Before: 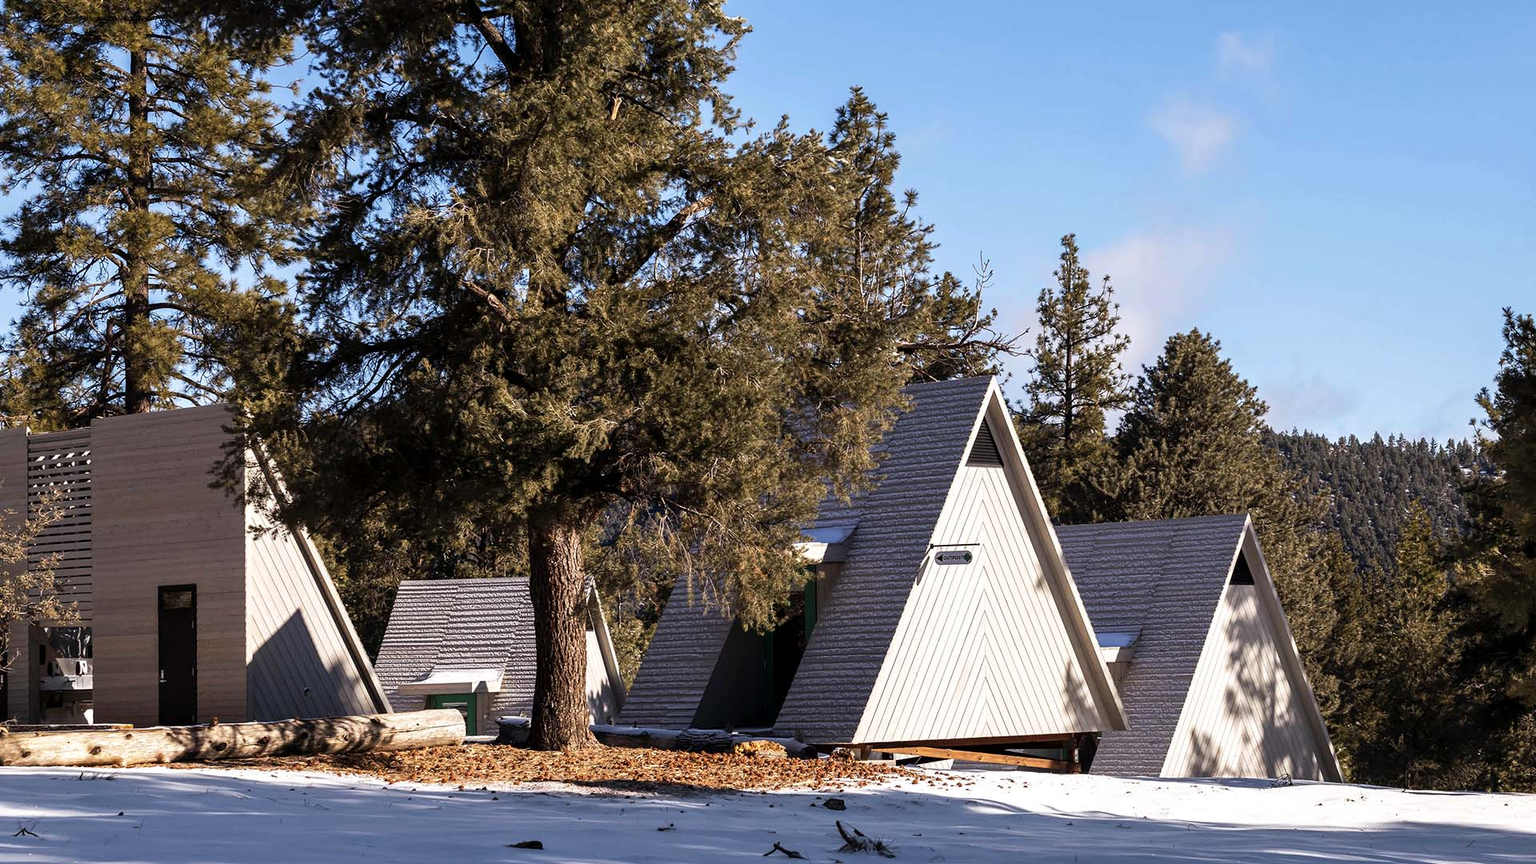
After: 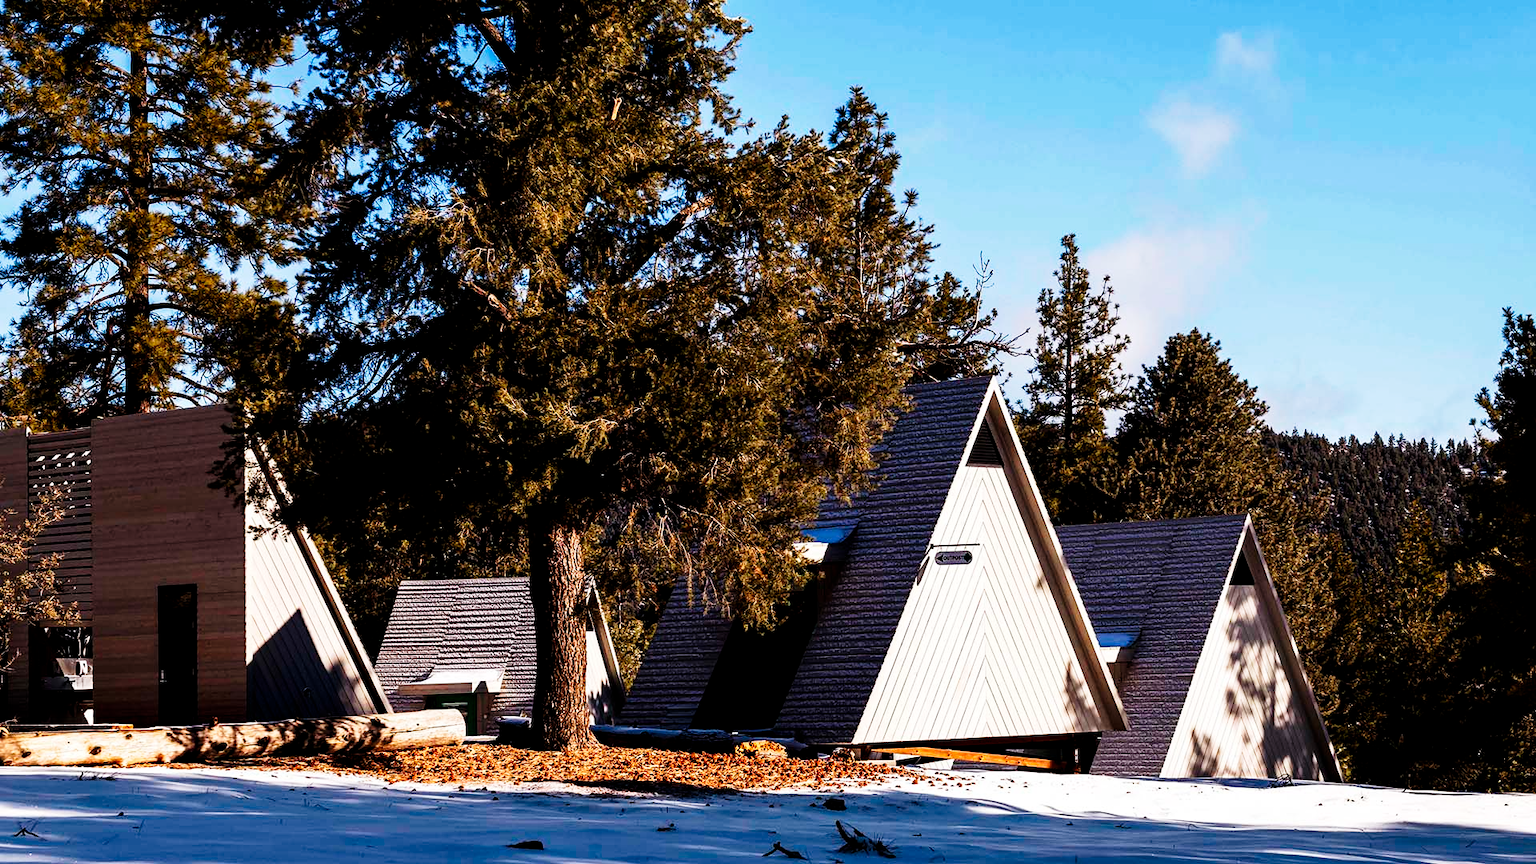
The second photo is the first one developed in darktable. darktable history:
tone curve: curves: ch0 [(0, 0) (0.078, 0) (0.241, 0.056) (0.59, 0.574) (0.802, 0.868) (1, 1)], preserve colors none
